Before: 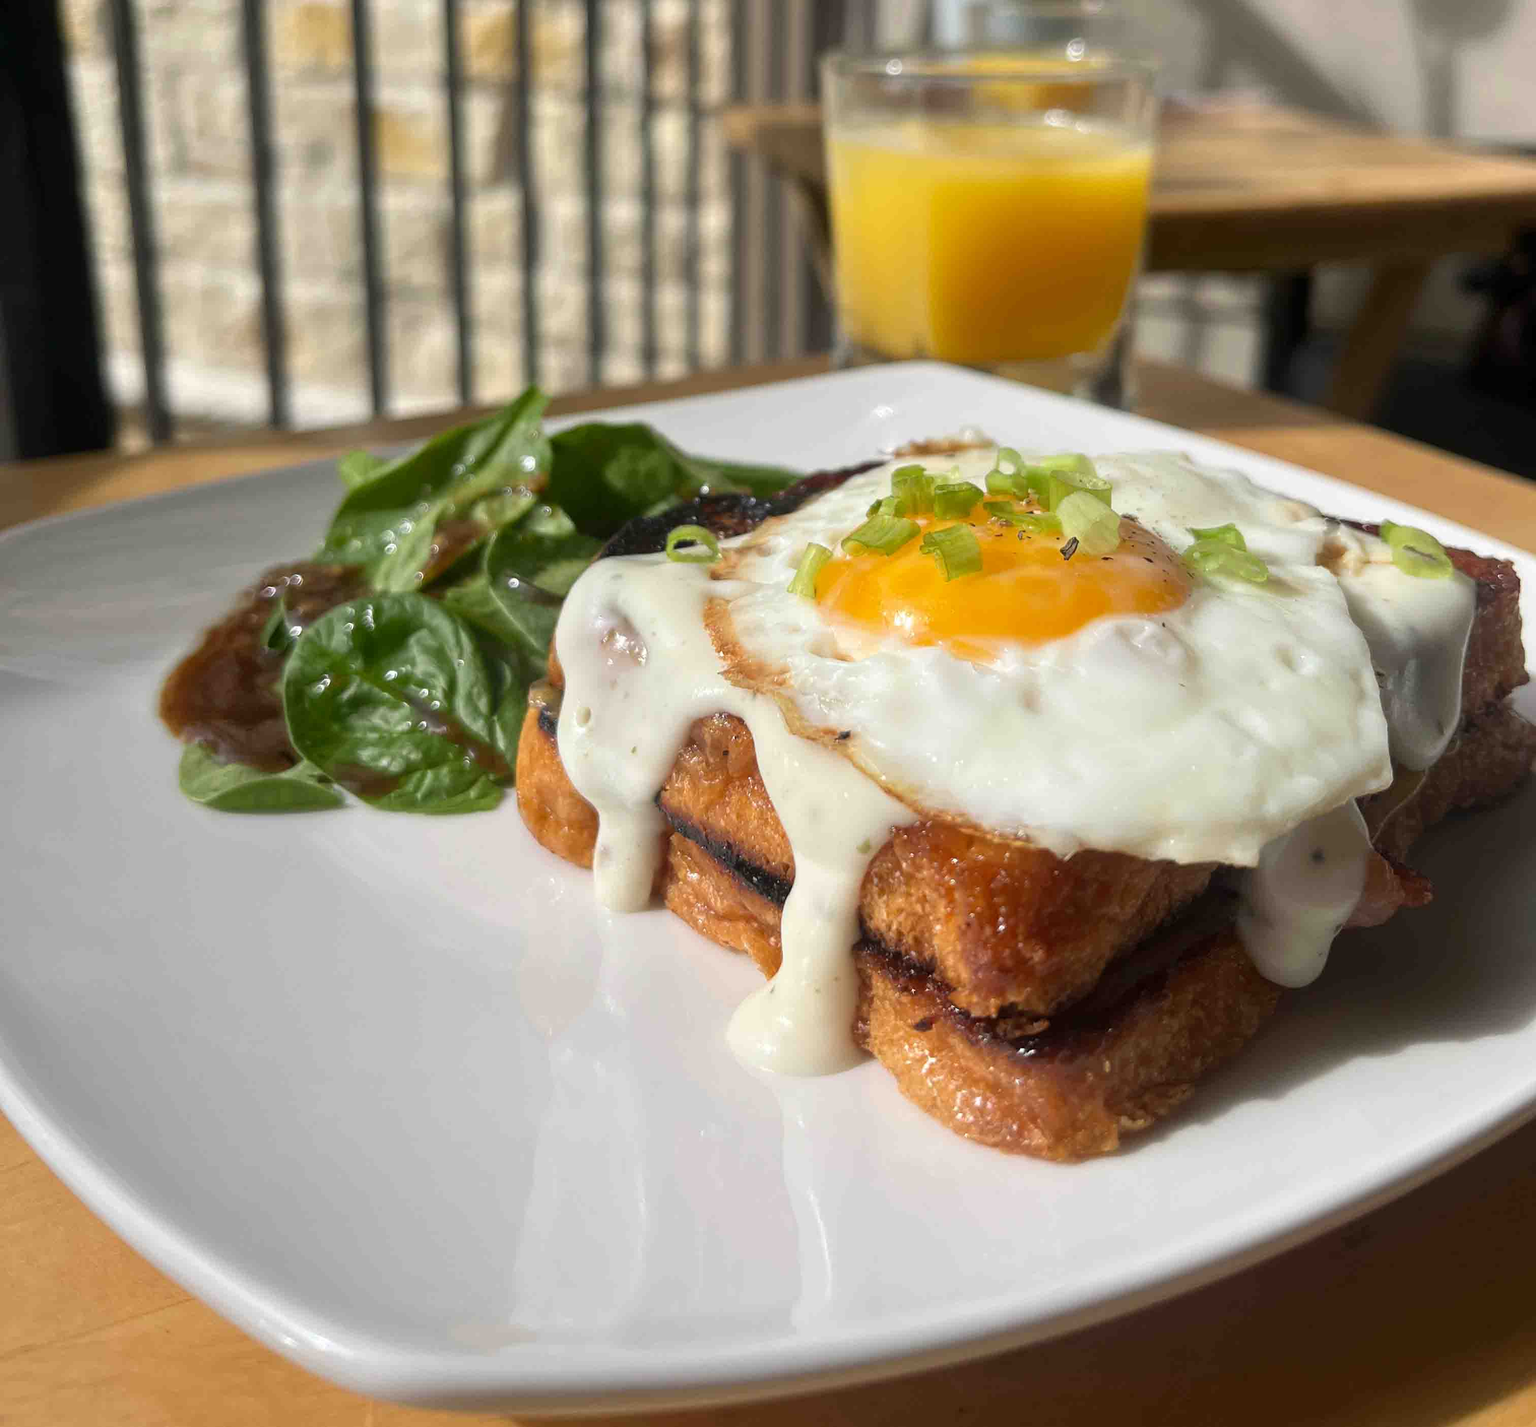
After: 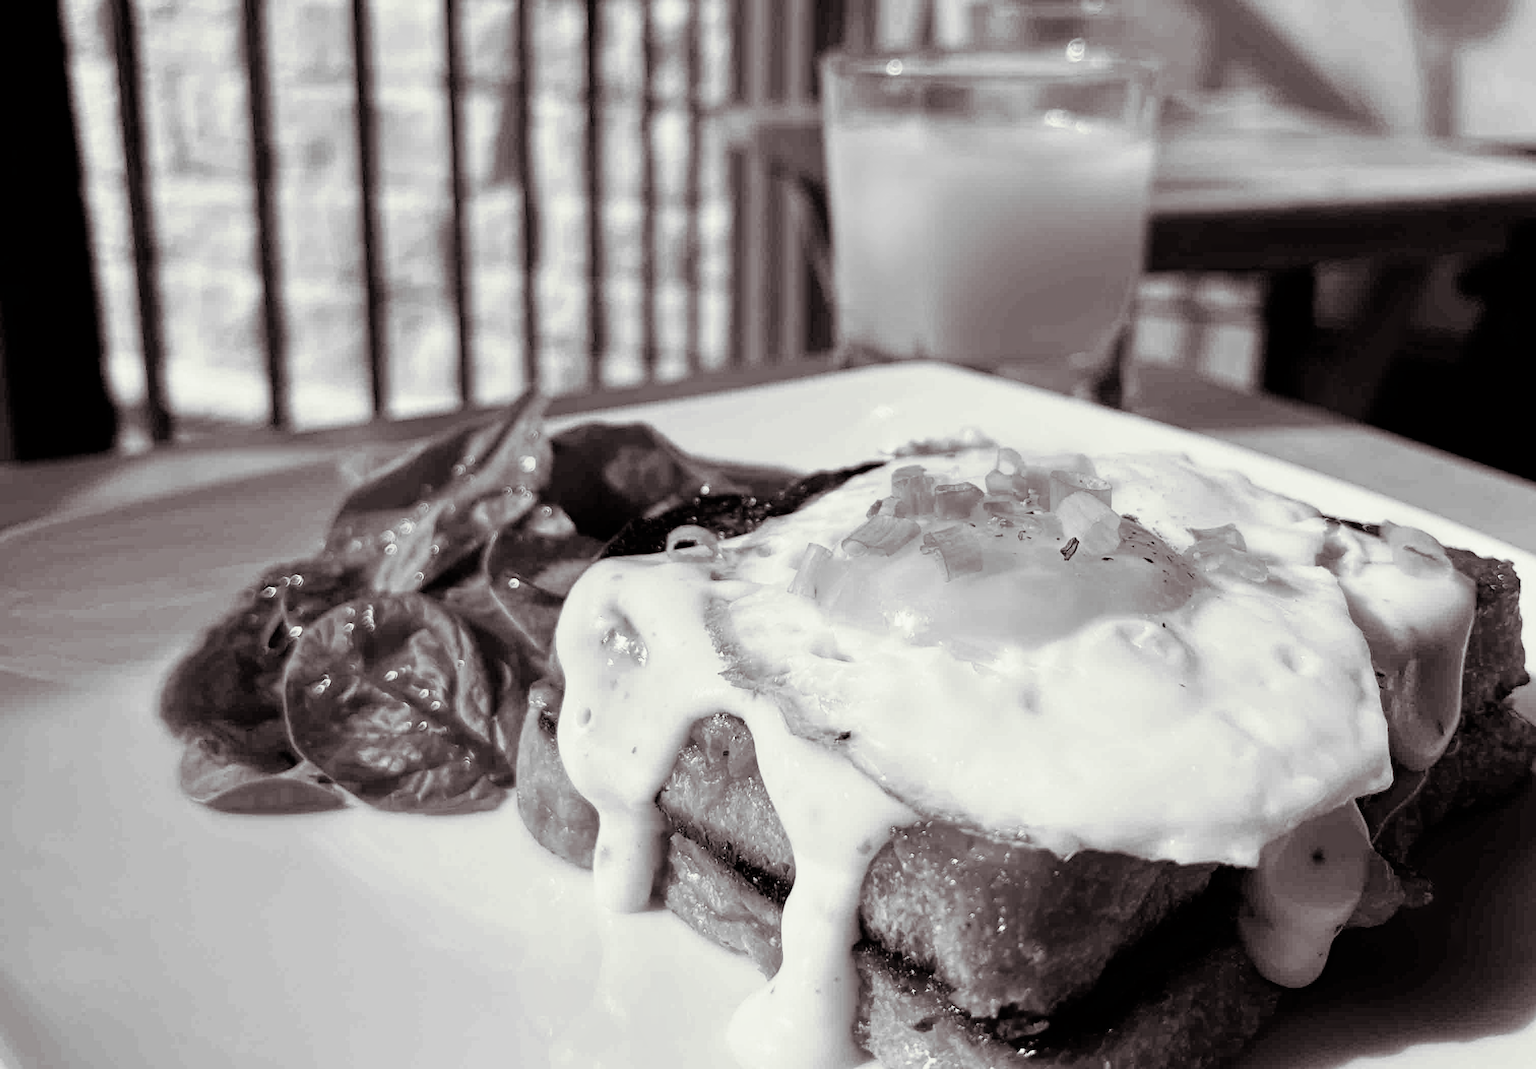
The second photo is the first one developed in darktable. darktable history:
crop: bottom 24.967%
filmic rgb: black relative exposure -5 EV, white relative exposure 3.2 EV, hardness 3.42, contrast 1.2, highlights saturation mix -30%
split-toning: shadows › saturation 0.2
color correction: highlights a* -39.68, highlights b* -40, shadows a* -40, shadows b* -40, saturation -3
monochrome: a 32, b 64, size 2.3
exposure: black level correction 0, exposure 0.5 EV, compensate highlight preservation false
haze removal: strength 0.4, distance 0.22, compatibility mode true, adaptive false
